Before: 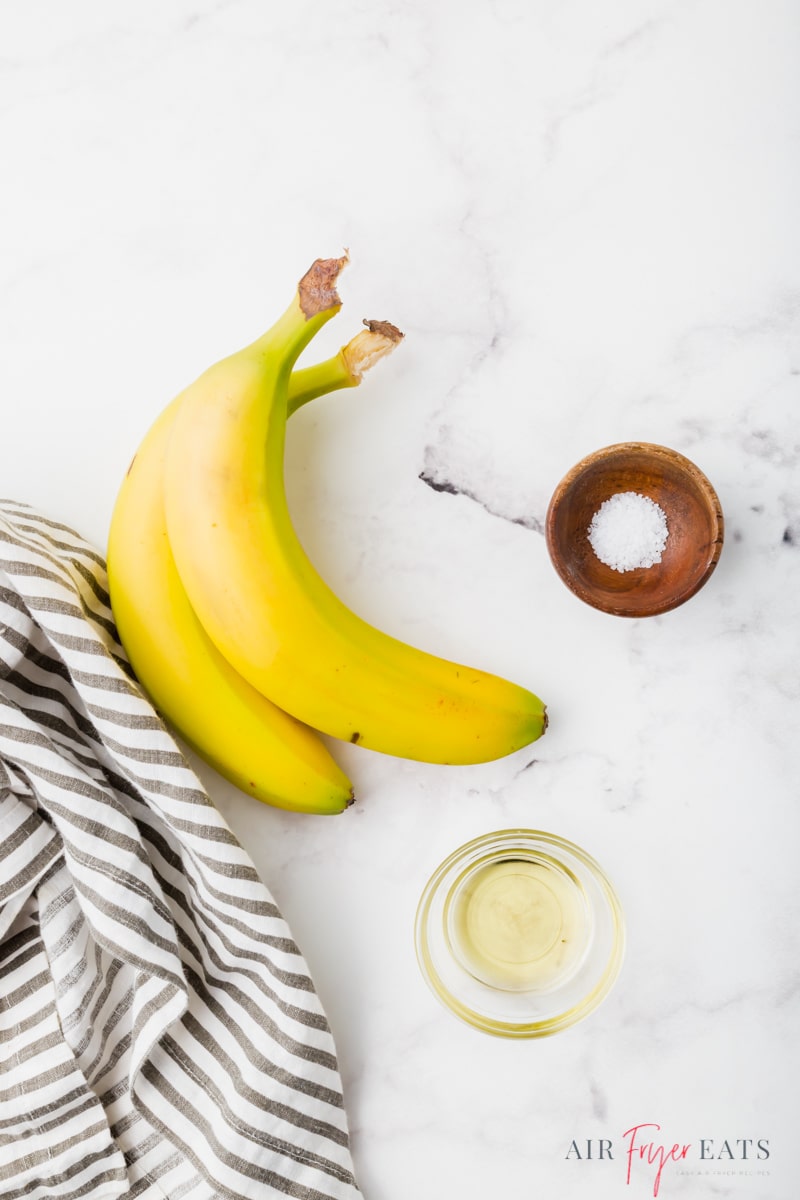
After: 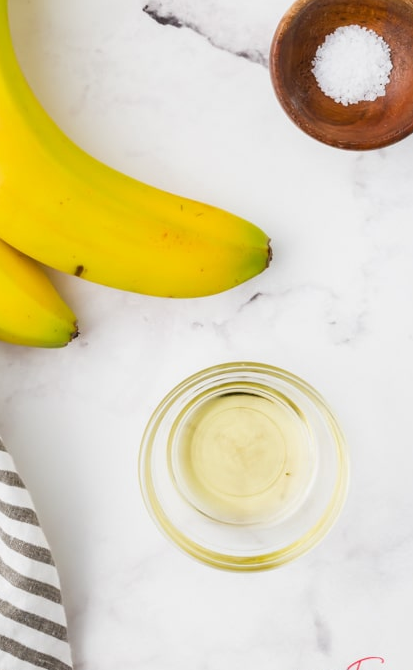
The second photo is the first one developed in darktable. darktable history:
crop: left 34.611%, top 38.921%, right 13.724%, bottom 5.242%
